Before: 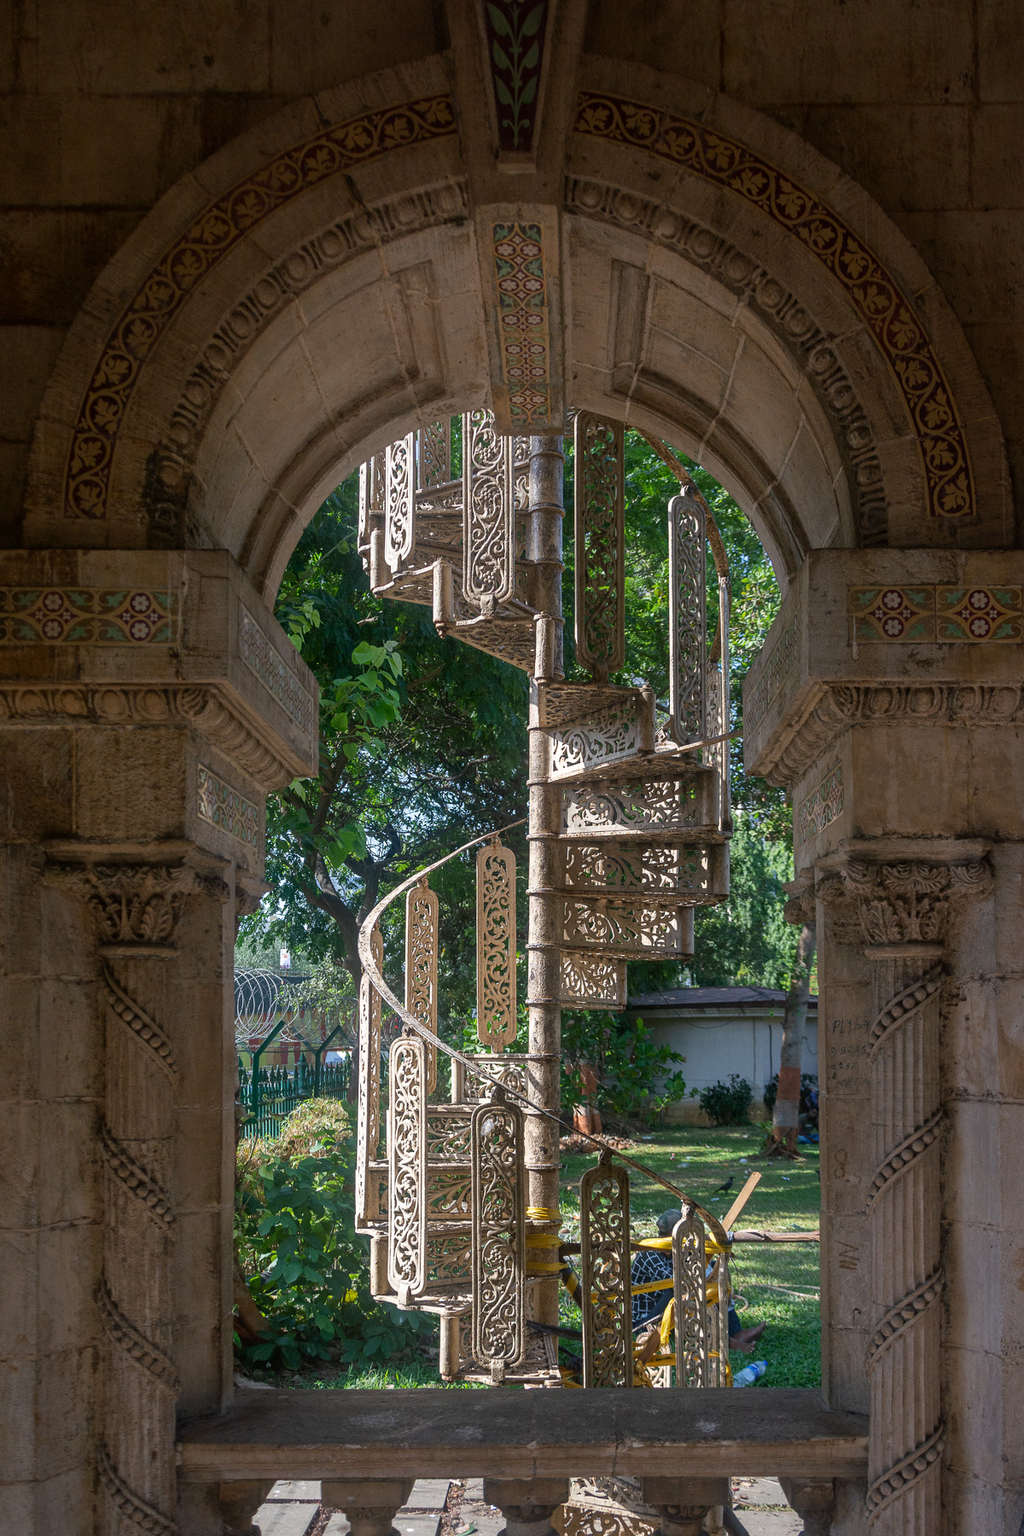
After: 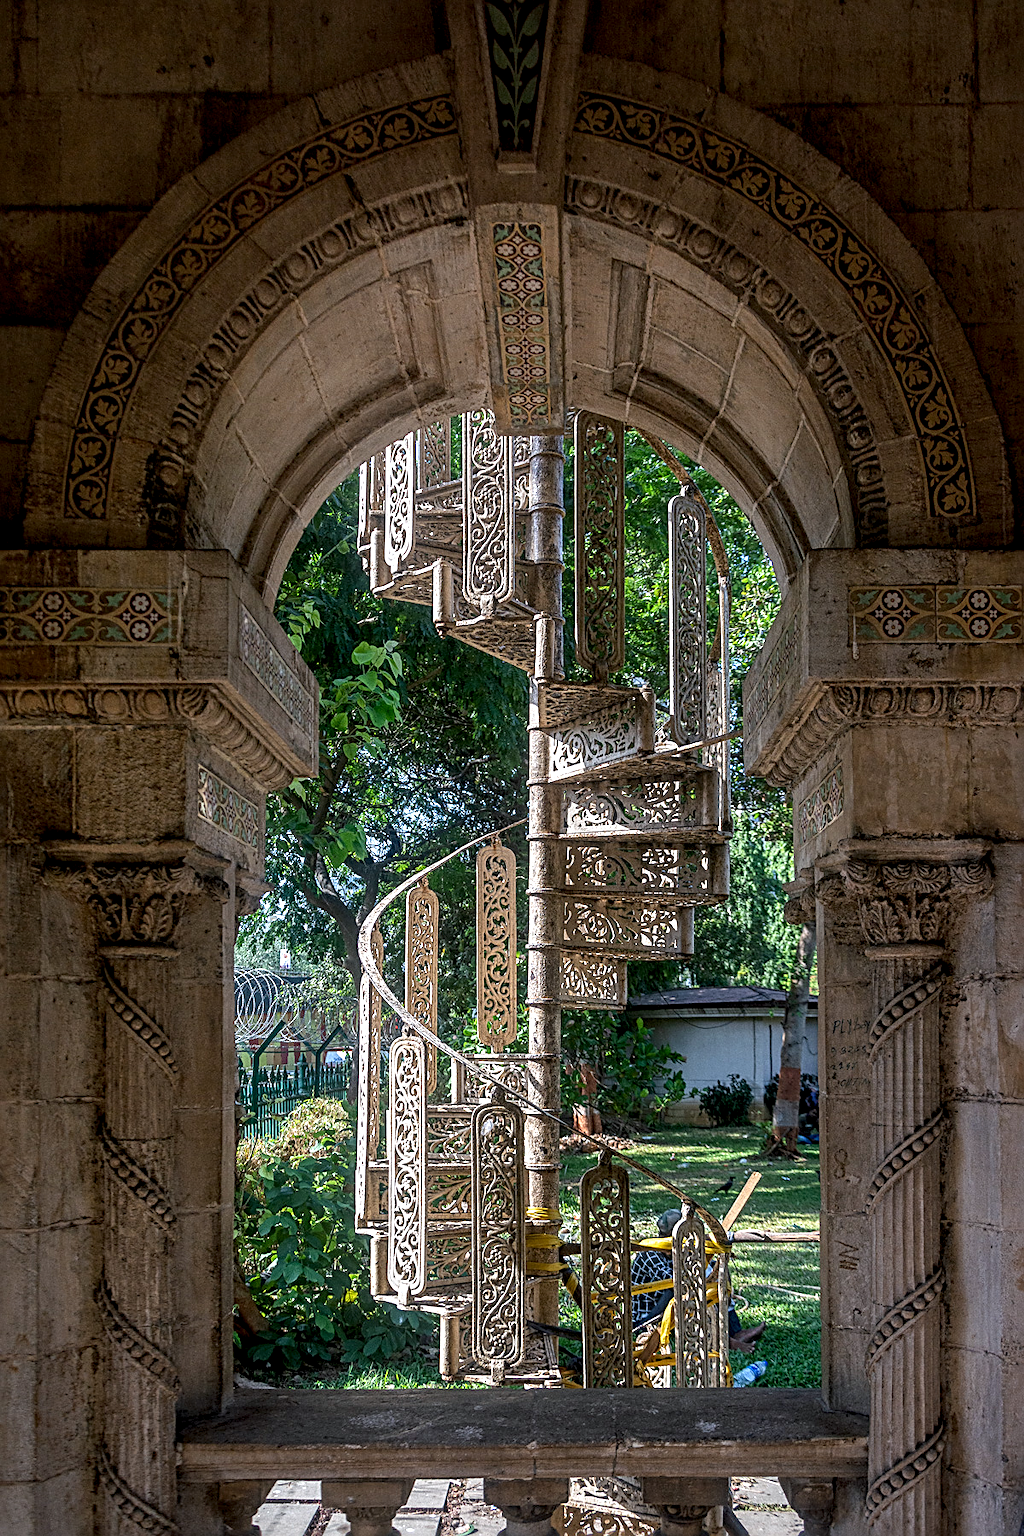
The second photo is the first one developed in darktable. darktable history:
white balance: red 0.98, blue 1.034
local contrast: detail 160%
sharpen: radius 2.676, amount 0.669
contrast brightness saturation: contrast 0.04, saturation 0.16
